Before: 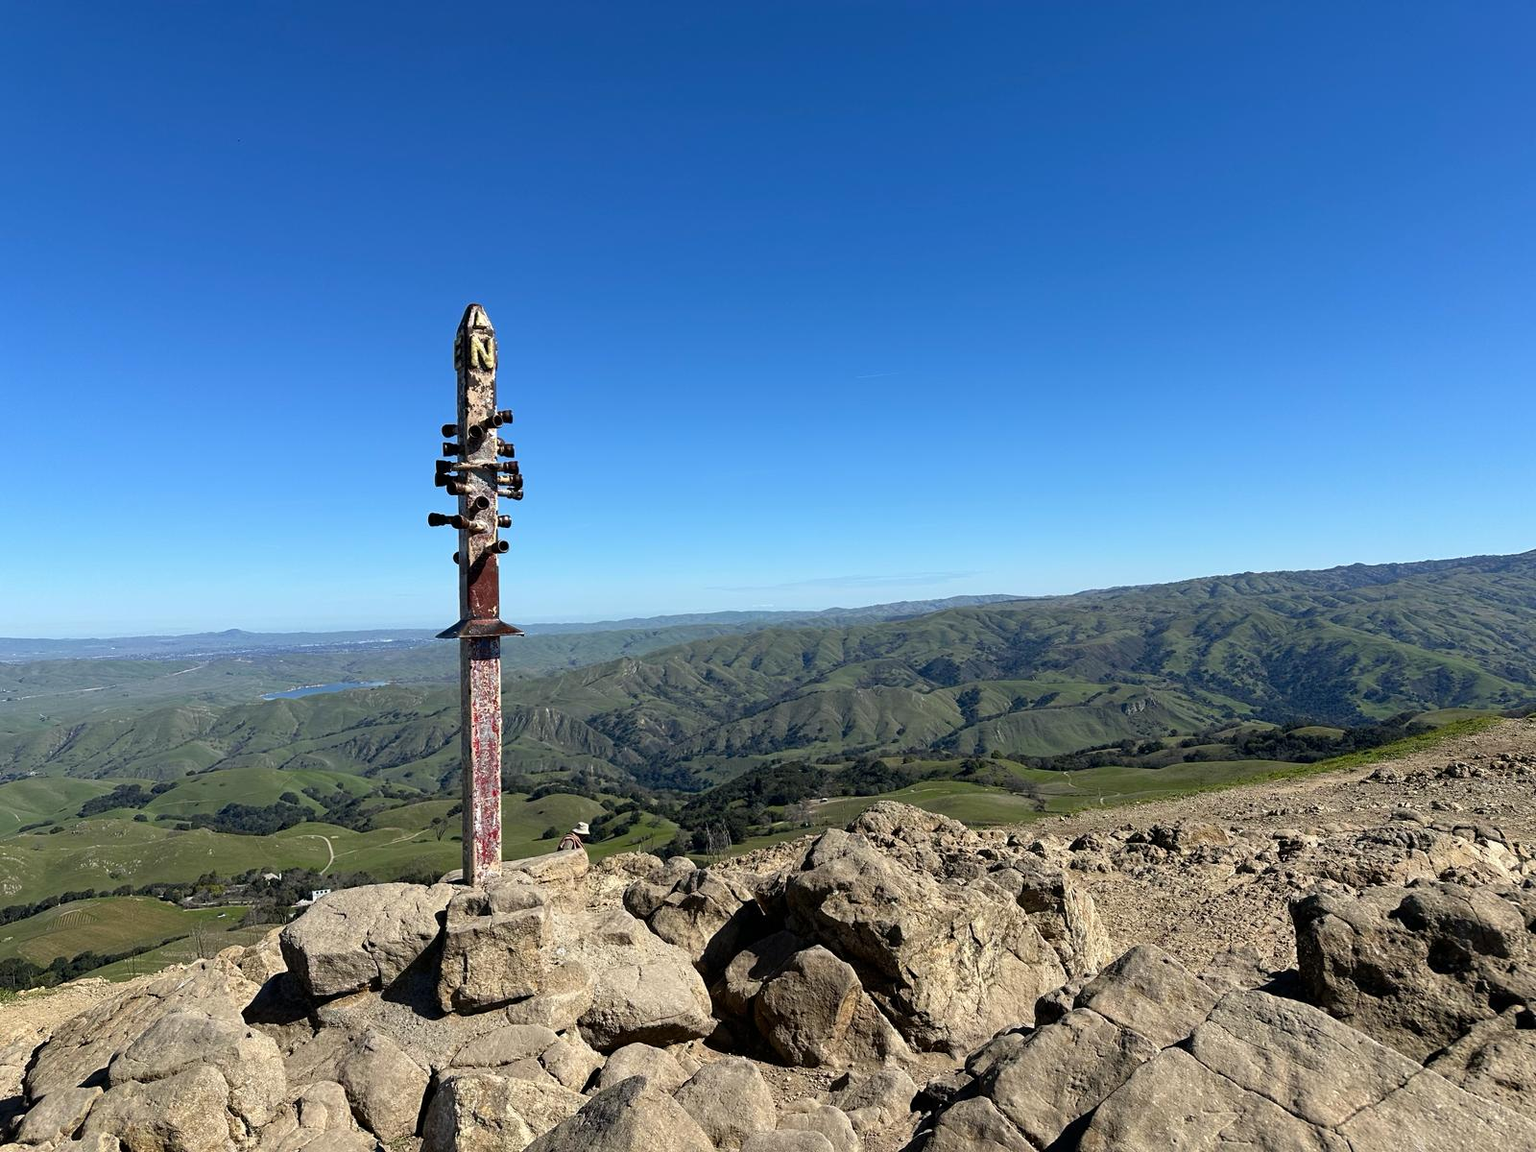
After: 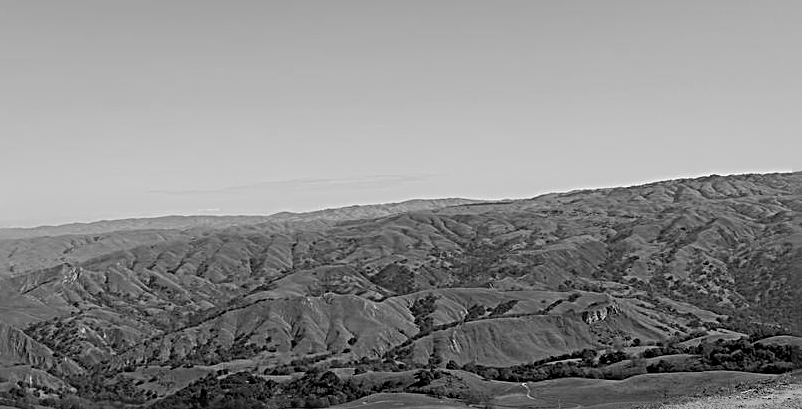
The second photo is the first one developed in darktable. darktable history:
sharpen: radius 3.733, amount 0.937
shadows and highlights: on, module defaults
tone curve: curves: ch0 [(0, 0) (0.091, 0.066) (0.184, 0.16) (0.491, 0.519) (0.748, 0.765) (1, 0.919)]; ch1 [(0, 0) (0.179, 0.173) (0.322, 0.32) (0.424, 0.424) (0.502, 0.504) (0.56, 0.578) (0.631, 0.675) (0.777, 0.806) (1, 1)]; ch2 [(0, 0) (0.434, 0.447) (0.483, 0.487) (0.547, 0.573) (0.676, 0.673) (1, 1)], preserve colors none
color calibration: output gray [0.25, 0.35, 0.4, 0], illuminant as shot in camera, x 0.358, y 0.373, temperature 4628.91 K, gamut compression 0.971
crop: left 36.677%, top 35.143%, right 13.169%, bottom 30.731%
